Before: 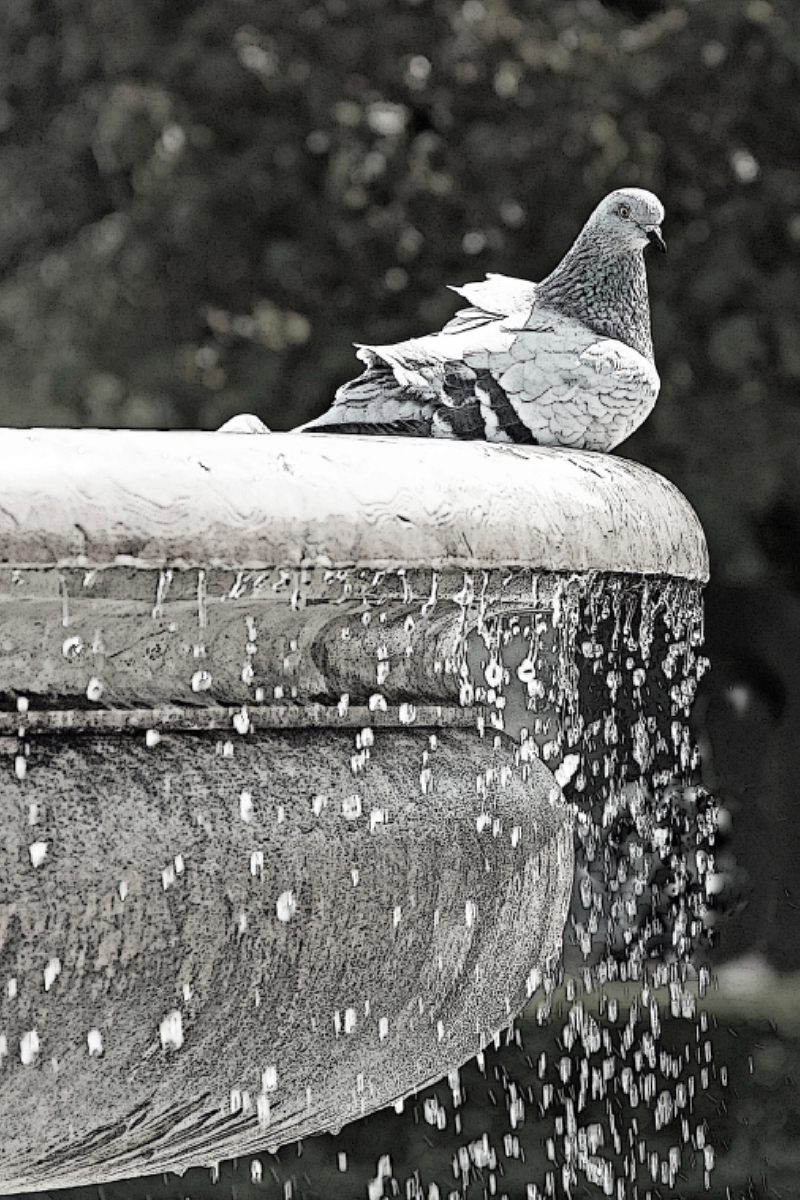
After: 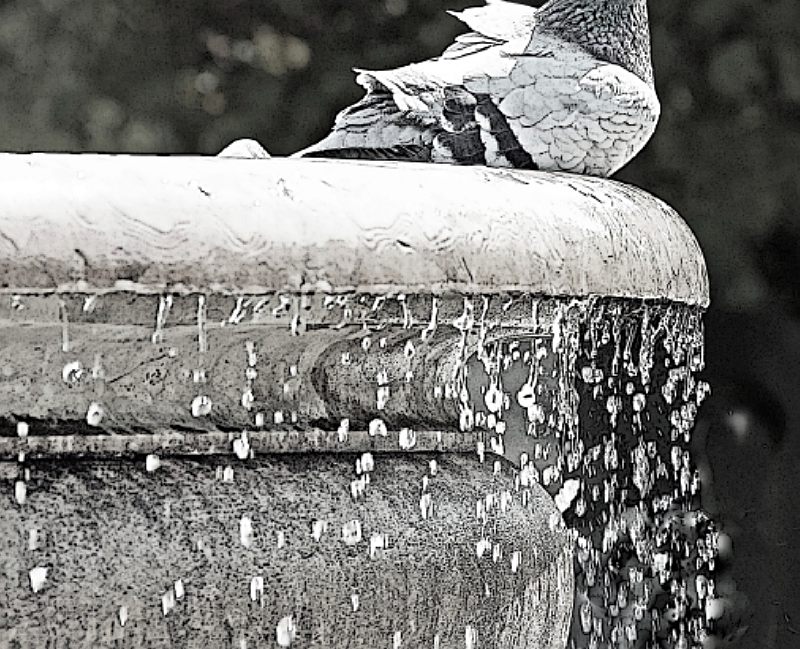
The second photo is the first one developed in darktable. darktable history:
crop and rotate: top 22.999%, bottom 22.911%
sharpen: on, module defaults
